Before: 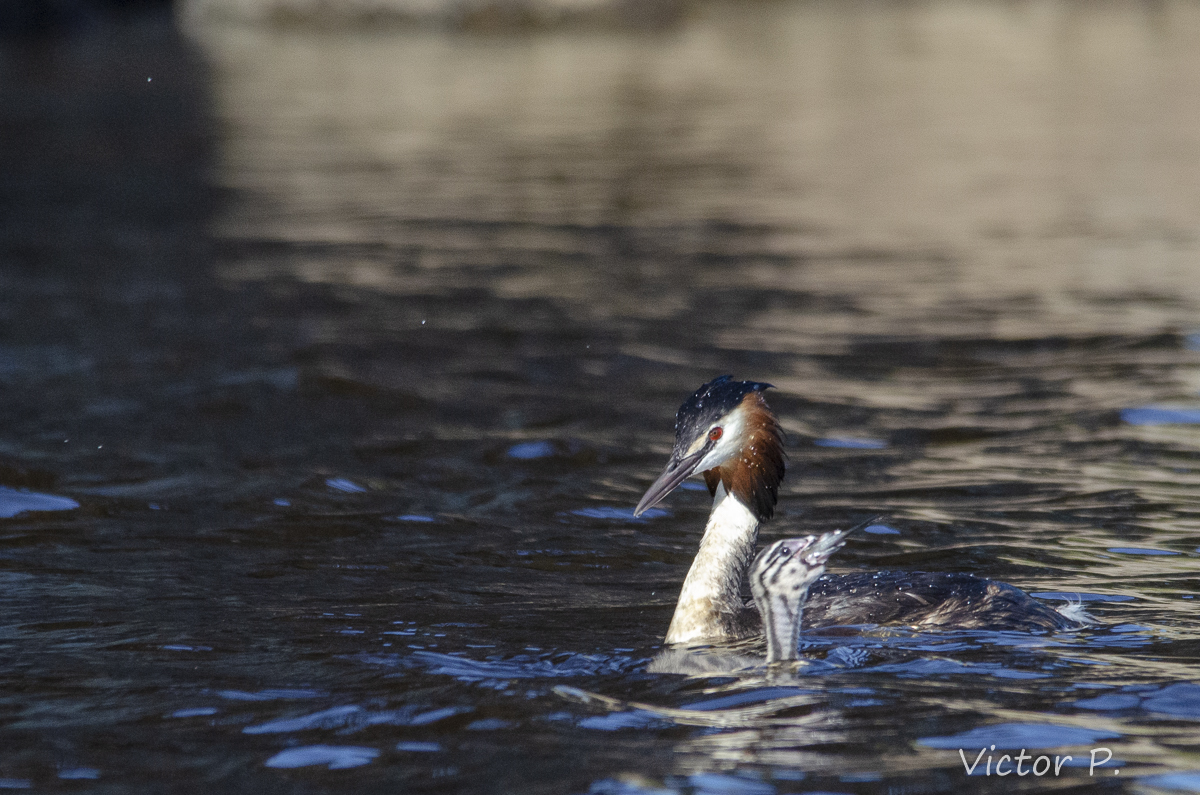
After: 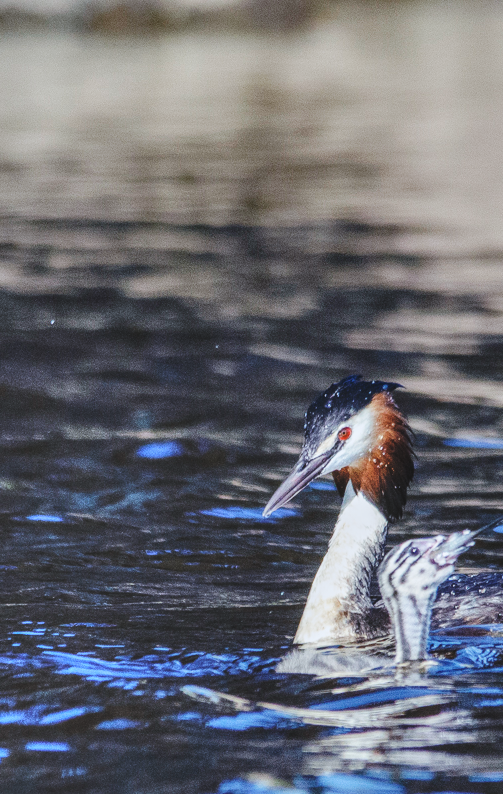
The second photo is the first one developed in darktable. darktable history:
base curve: curves: ch0 [(0, 0) (0.036, 0.025) (0.121, 0.166) (0.206, 0.329) (0.605, 0.79) (1, 1)], preserve colors none
crop: left 30.988%, right 27.029%
color calibration: x 0.37, y 0.382, temperature 4305.34 K
local contrast: on, module defaults
contrast brightness saturation: contrast -0.141, brightness 0.05, saturation -0.137
shadows and highlights: shadows 60.04, soften with gaussian
